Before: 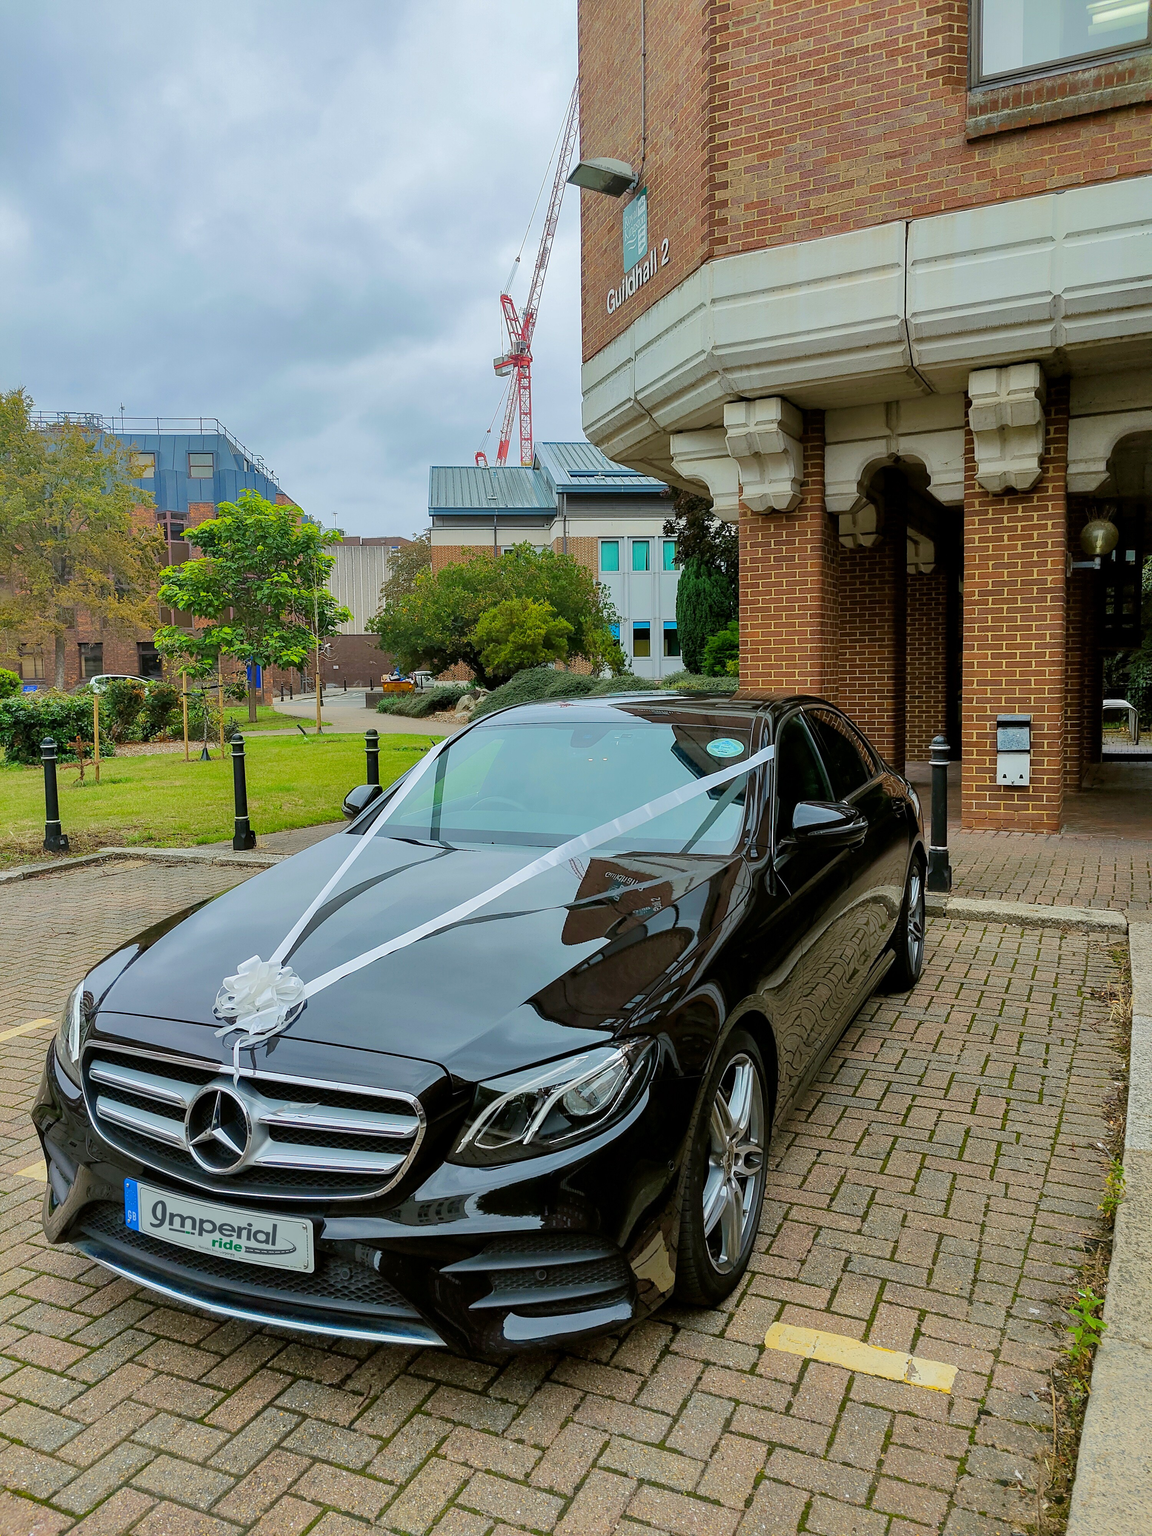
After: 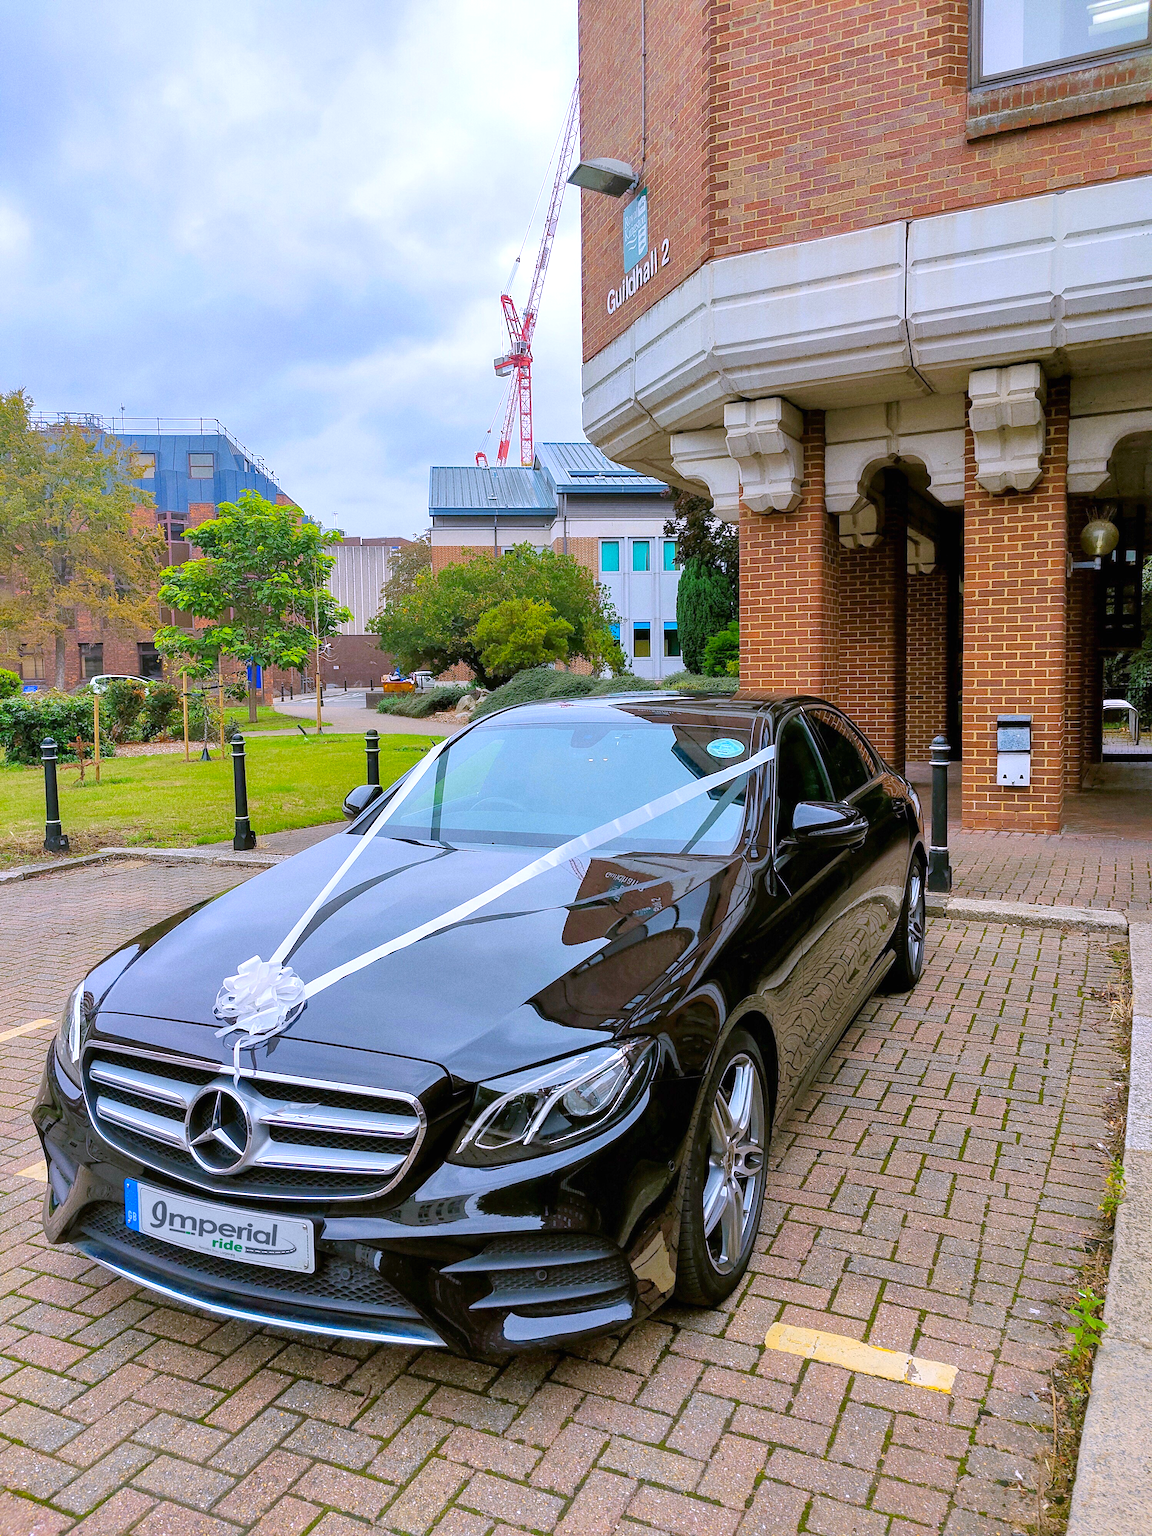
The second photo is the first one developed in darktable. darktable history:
exposure: black level correction 0, exposure 0.7 EV, compensate exposure bias true, compensate highlight preservation false
contrast brightness saturation: saturation 0.1
white balance: red 1.042, blue 1.17
grain: coarseness 0.09 ISO
tone equalizer: -8 EV 0.25 EV, -7 EV 0.417 EV, -6 EV 0.417 EV, -5 EV 0.25 EV, -3 EV -0.25 EV, -2 EV -0.417 EV, -1 EV -0.417 EV, +0 EV -0.25 EV, edges refinement/feathering 500, mask exposure compensation -1.57 EV, preserve details guided filter
